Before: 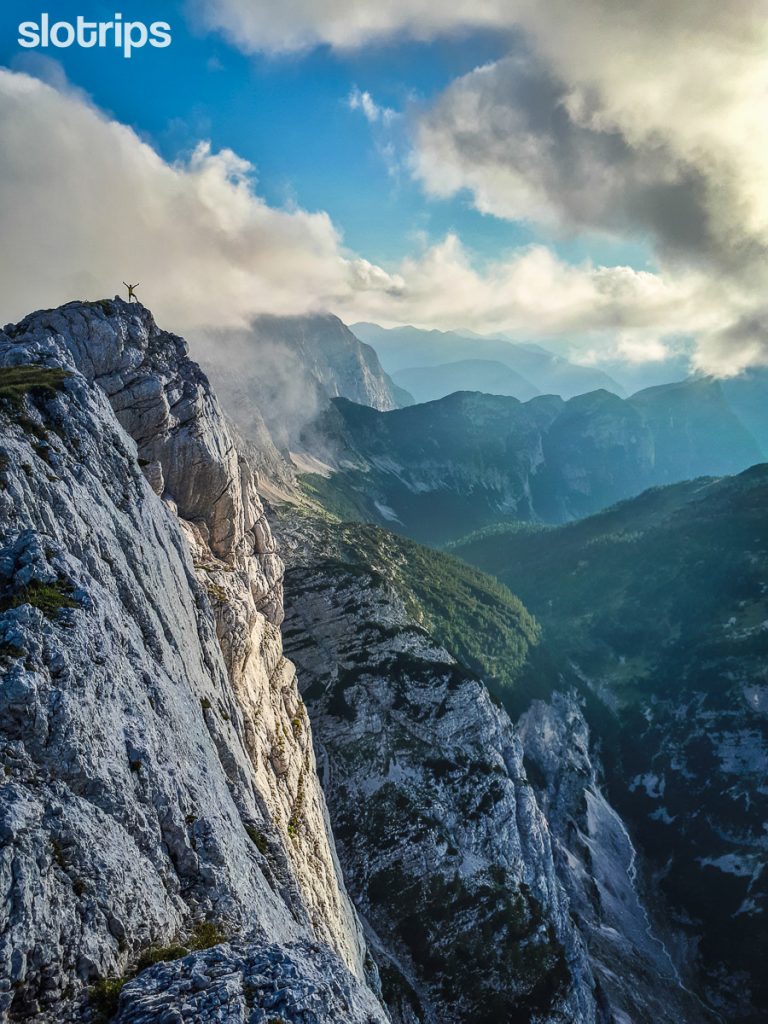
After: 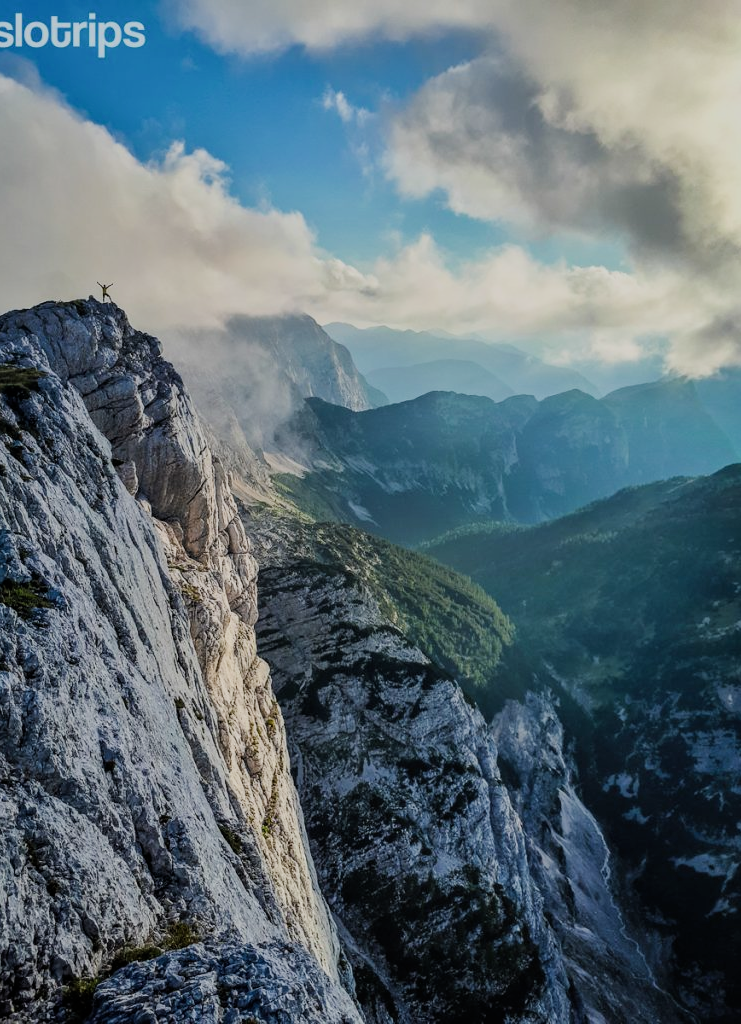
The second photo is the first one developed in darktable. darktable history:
crop and rotate: left 3.469%
filmic rgb: black relative exposure -7.65 EV, white relative exposure 4.56 EV, threshold 5.97 EV, hardness 3.61, enable highlight reconstruction true
